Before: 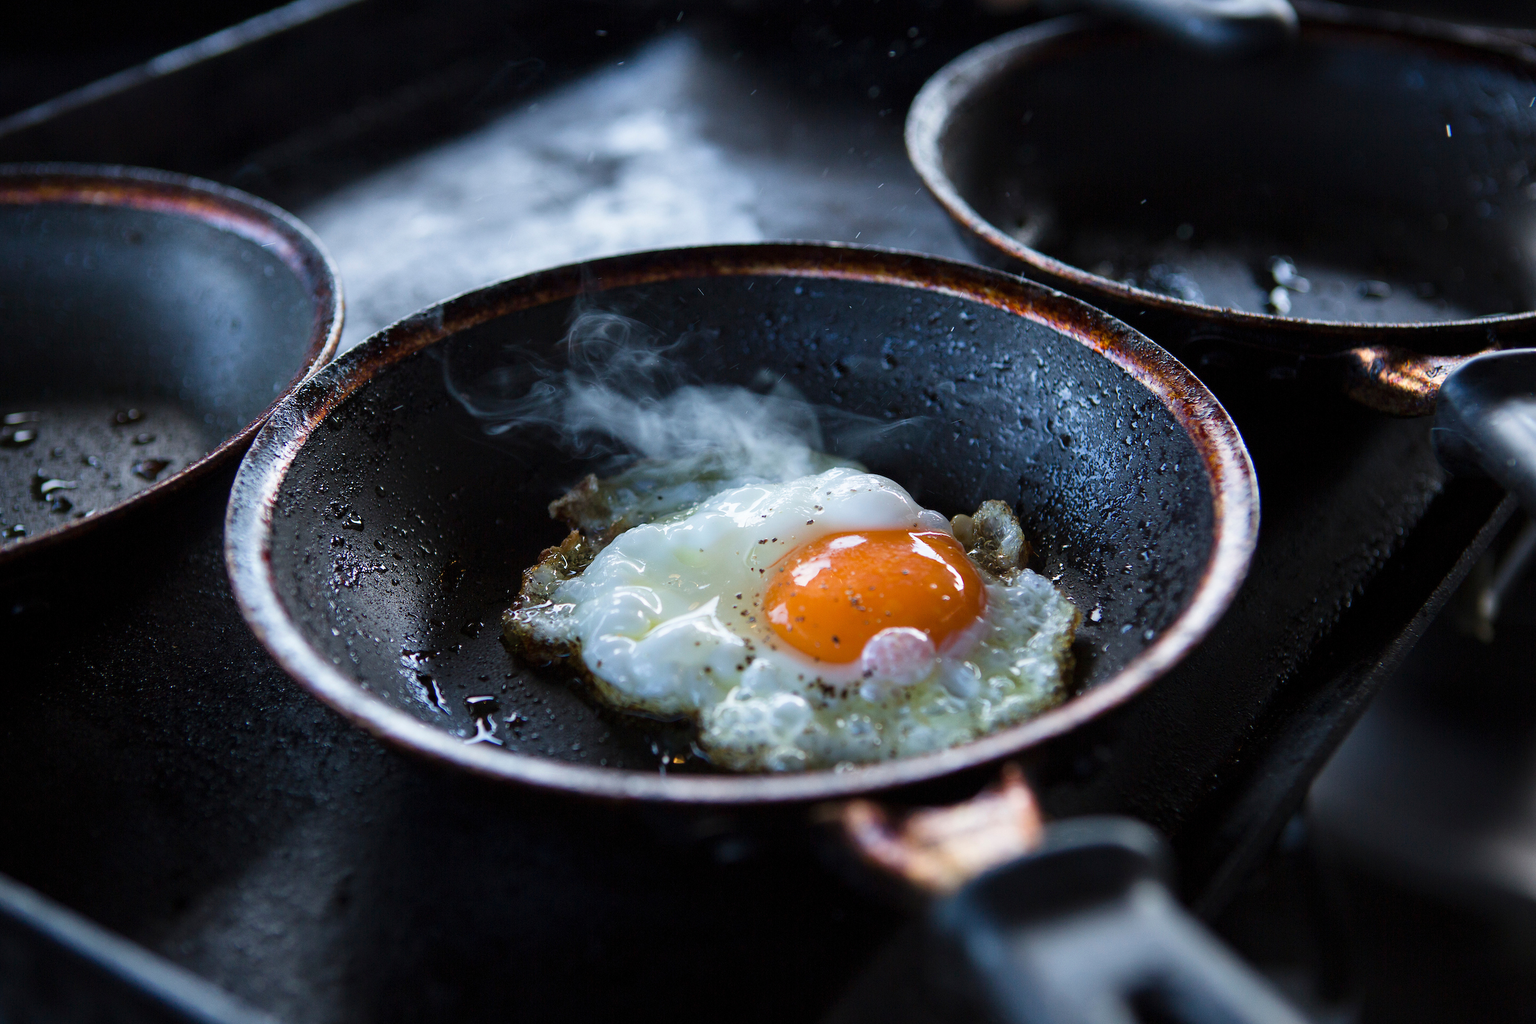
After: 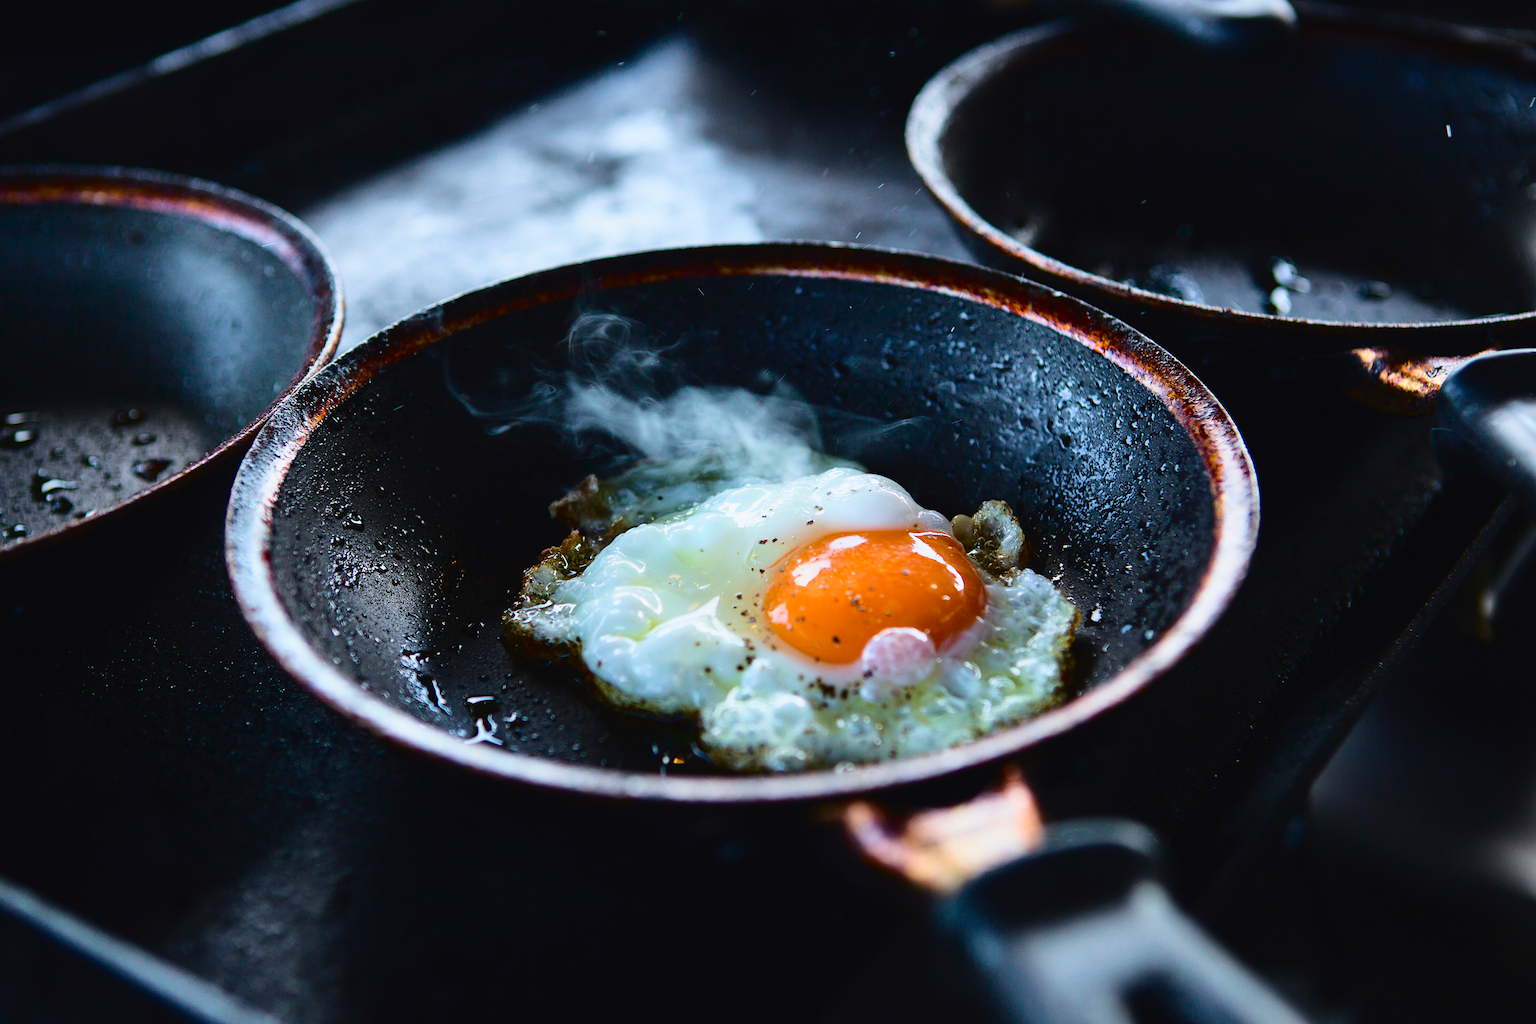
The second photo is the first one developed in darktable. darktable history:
white balance: emerald 1
color balance: contrast fulcrum 17.78%
tone curve: curves: ch0 [(0, 0.023) (0.132, 0.075) (0.256, 0.2) (0.454, 0.495) (0.708, 0.78) (0.844, 0.896) (1, 0.98)]; ch1 [(0, 0) (0.37, 0.308) (0.478, 0.46) (0.499, 0.5) (0.513, 0.508) (0.526, 0.533) (0.59, 0.612) (0.764, 0.804) (1, 1)]; ch2 [(0, 0) (0.312, 0.313) (0.461, 0.454) (0.48, 0.477) (0.503, 0.5) (0.526, 0.54) (0.564, 0.595) (0.631, 0.676) (0.713, 0.767) (0.985, 0.966)], color space Lab, independent channels
